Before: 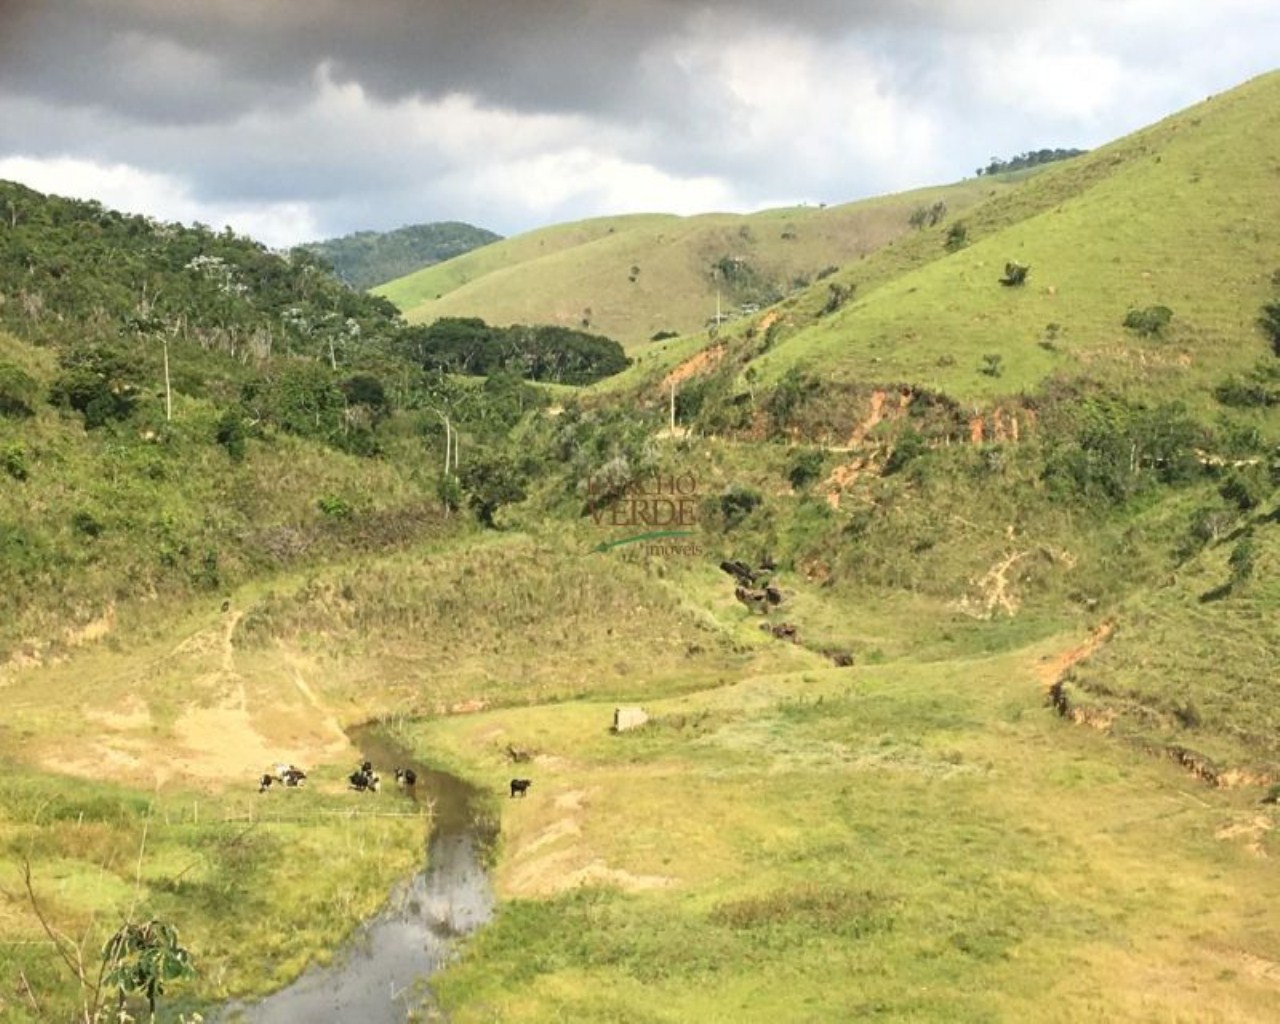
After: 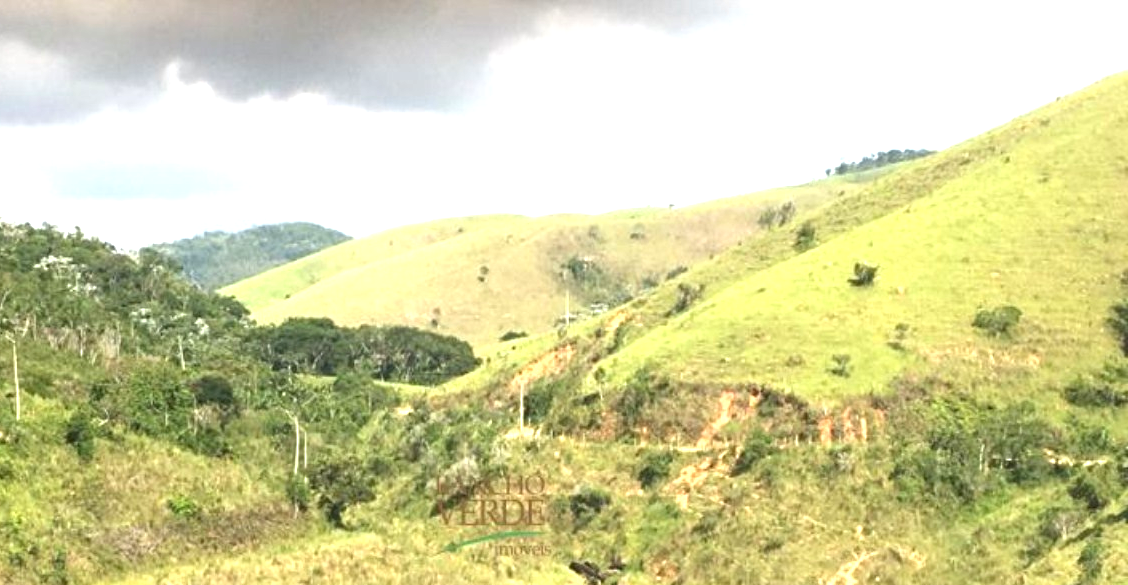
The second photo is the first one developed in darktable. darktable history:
white balance: emerald 1
crop and rotate: left 11.812%, bottom 42.776%
exposure: exposure 1 EV, compensate highlight preservation false
